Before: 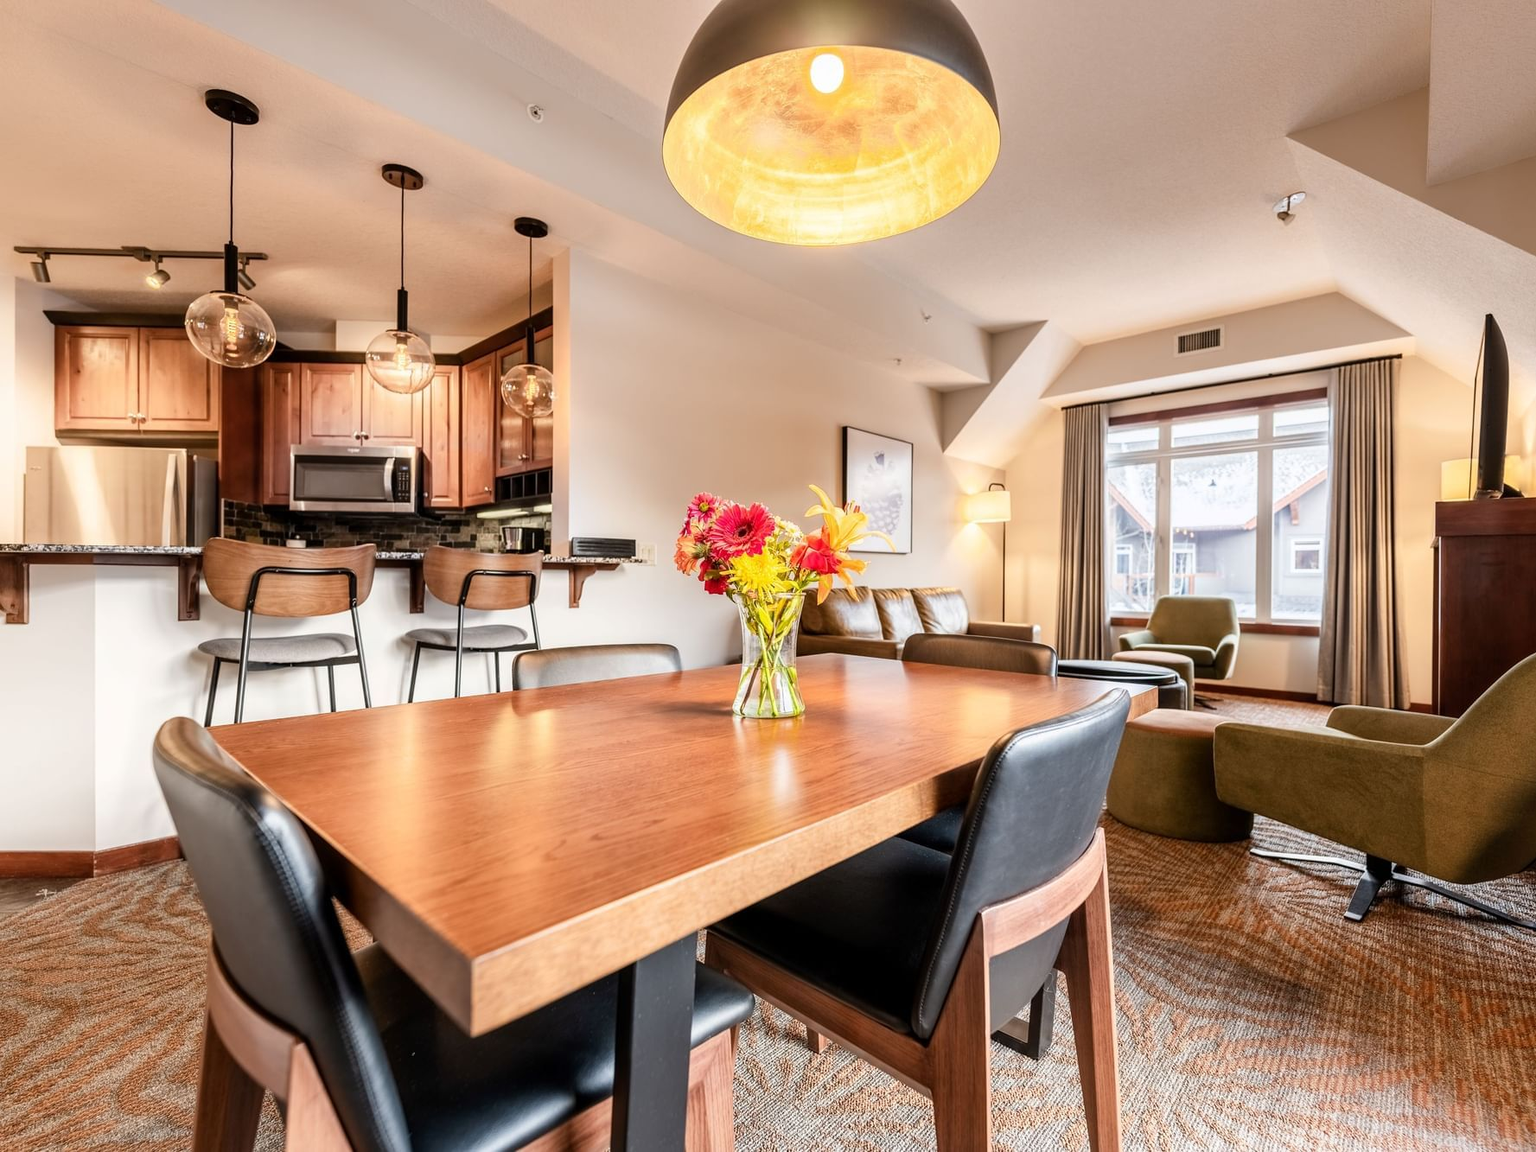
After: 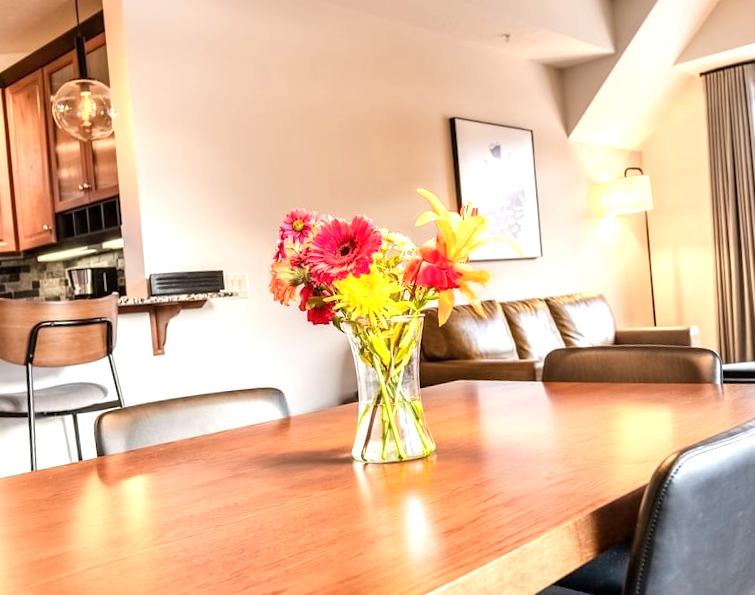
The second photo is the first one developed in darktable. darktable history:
rotate and perspective: rotation -5.2°, automatic cropping off
crop: left 30%, top 30%, right 30%, bottom 30%
exposure: black level correction 0, exposure 0.5 EV, compensate highlight preservation false
